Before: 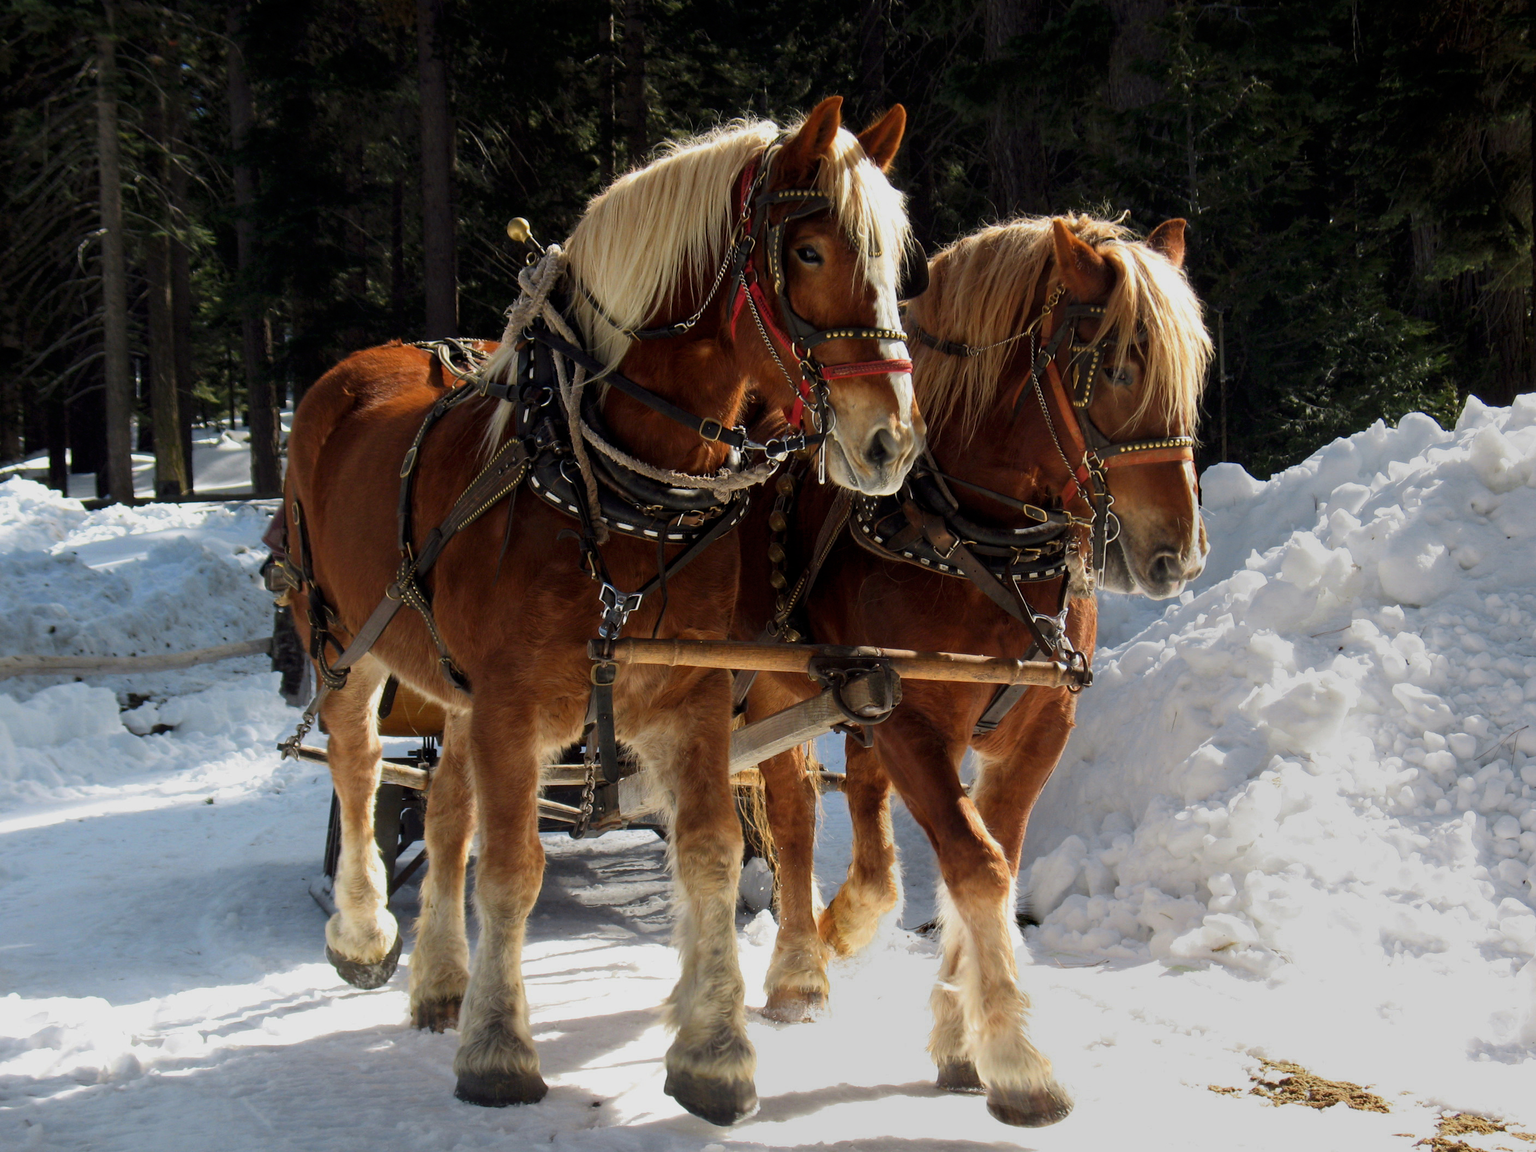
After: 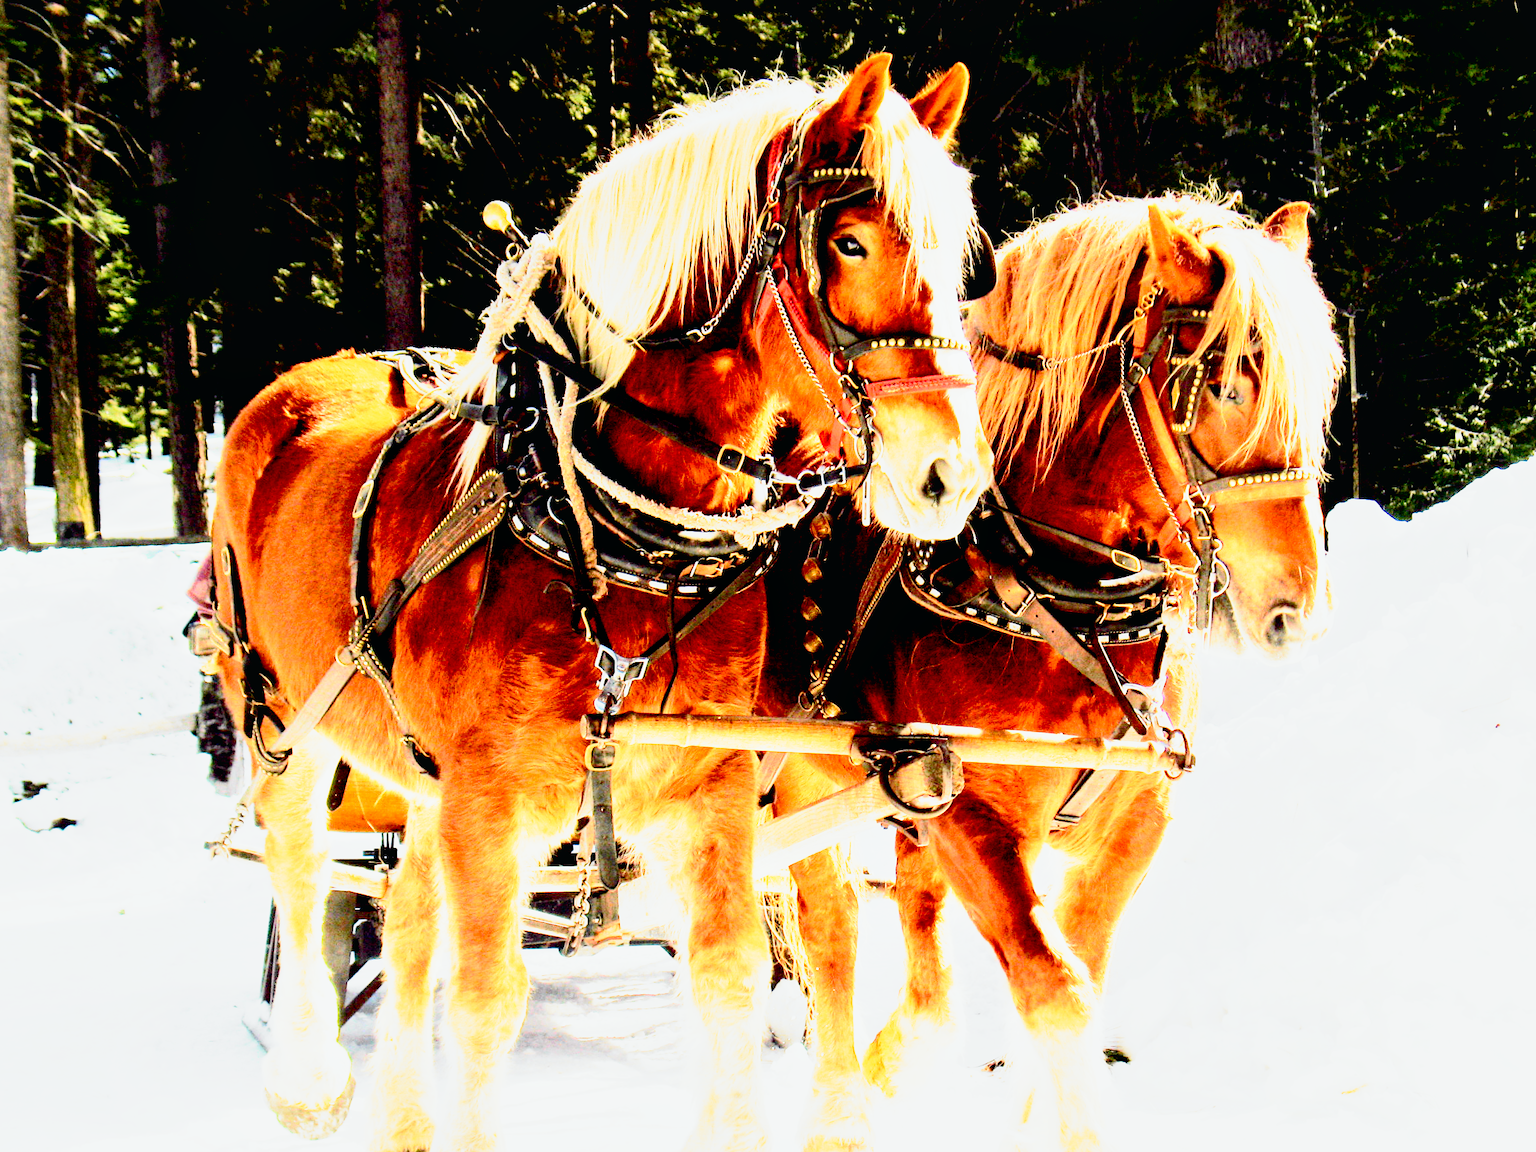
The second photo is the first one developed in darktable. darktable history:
color balance rgb: linear chroma grading › global chroma 1.5%, linear chroma grading › mid-tones -1%, perceptual saturation grading › global saturation -3%, perceptual saturation grading › shadows -2%
rgb levels: preserve colors max RGB
crop and rotate: left 7.196%, top 4.574%, right 10.605%, bottom 13.178%
exposure: black level correction 0.005, exposure 2.084 EV, compensate highlight preservation false
tone curve: curves: ch0 [(0, 0.015) (0.037, 0.022) (0.131, 0.116) (0.316, 0.345) (0.49, 0.615) (0.677, 0.82) (0.813, 0.891) (1, 0.955)]; ch1 [(0, 0) (0.366, 0.367) (0.475, 0.462) (0.494, 0.496) (0.504, 0.497) (0.554, 0.571) (0.618, 0.668) (1, 1)]; ch2 [(0, 0) (0.333, 0.346) (0.375, 0.375) (0.435, 0.424) (0.476, 0.492) (0.502, 0.499) (0.525, 0.522) (0.558, 0.575) (0.614, 0.656) (1, 1)], color space Lab, independent channels, preserve colors none
base curve: curves: ch0 [(0, 0) (0.012, 0.01) (0.073, 0.168) (0.31, 0.711) (0.645, 0.957) (1, 1)], preserve colors none
white balance: red 1.045, blue 0.932
local contrast: mode bilateral grid, contrast 20, coarseness 50, detail 120%, midtone range 0.2
